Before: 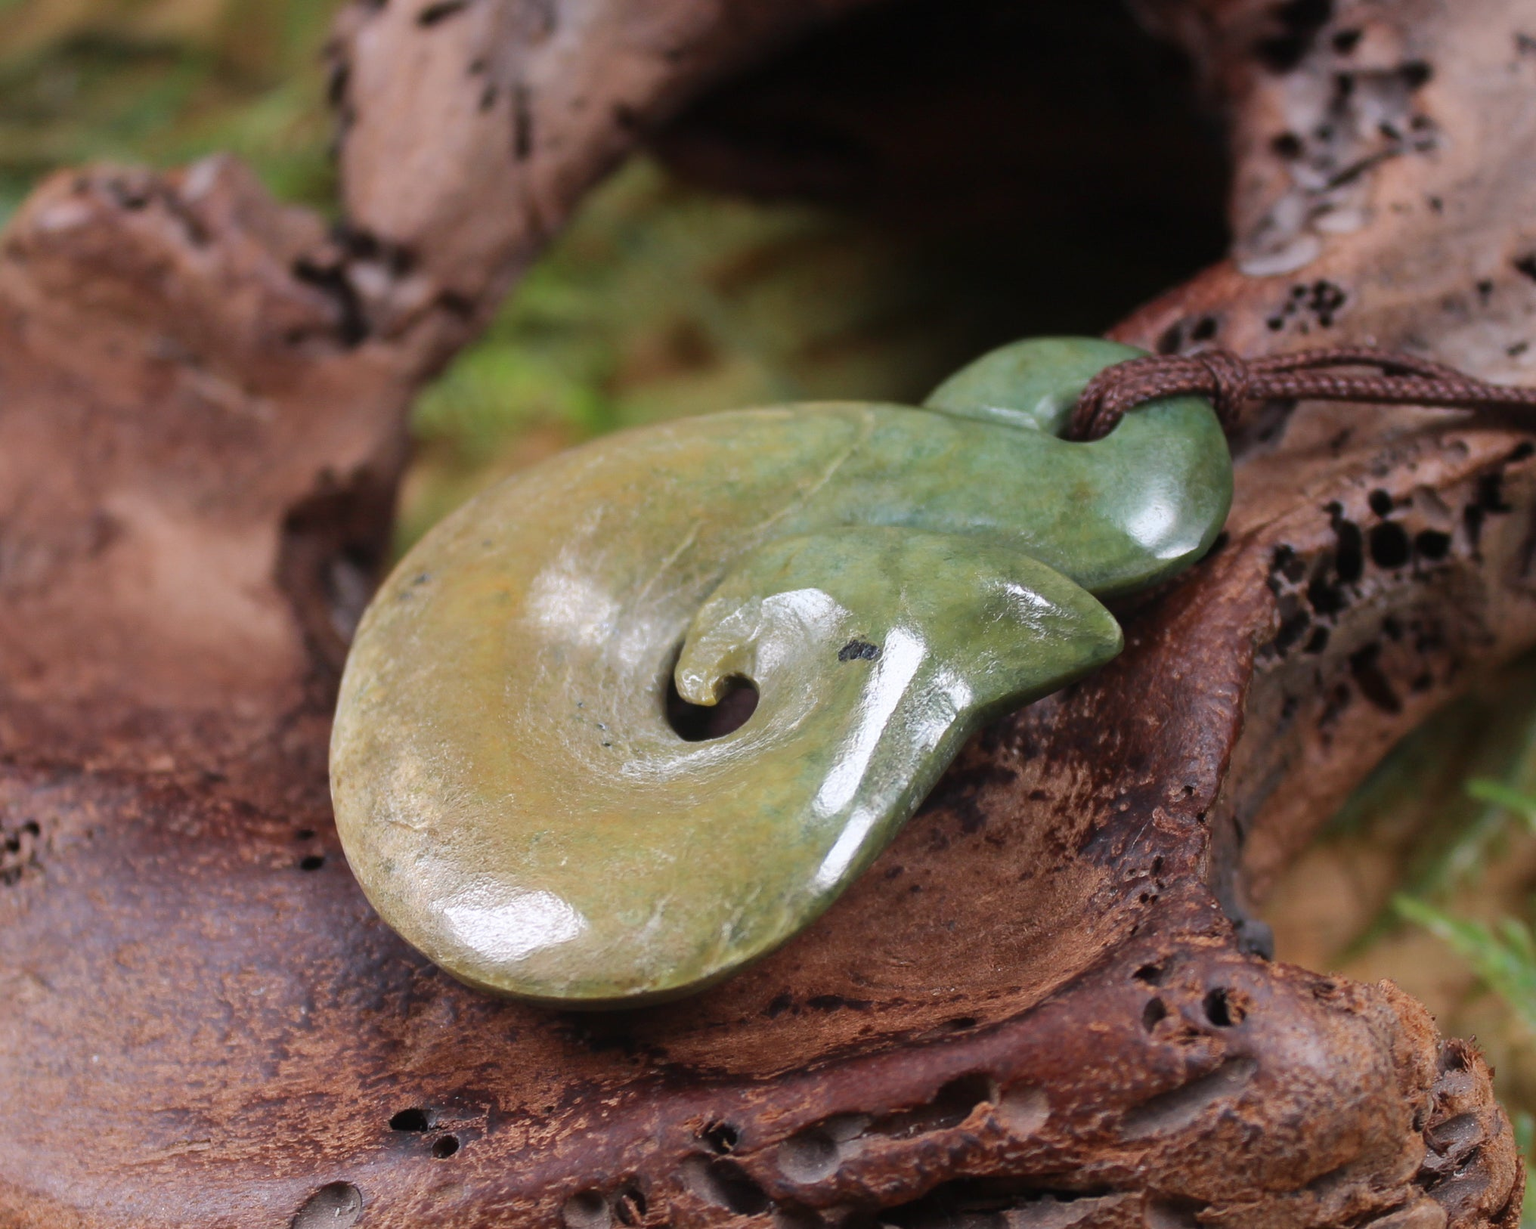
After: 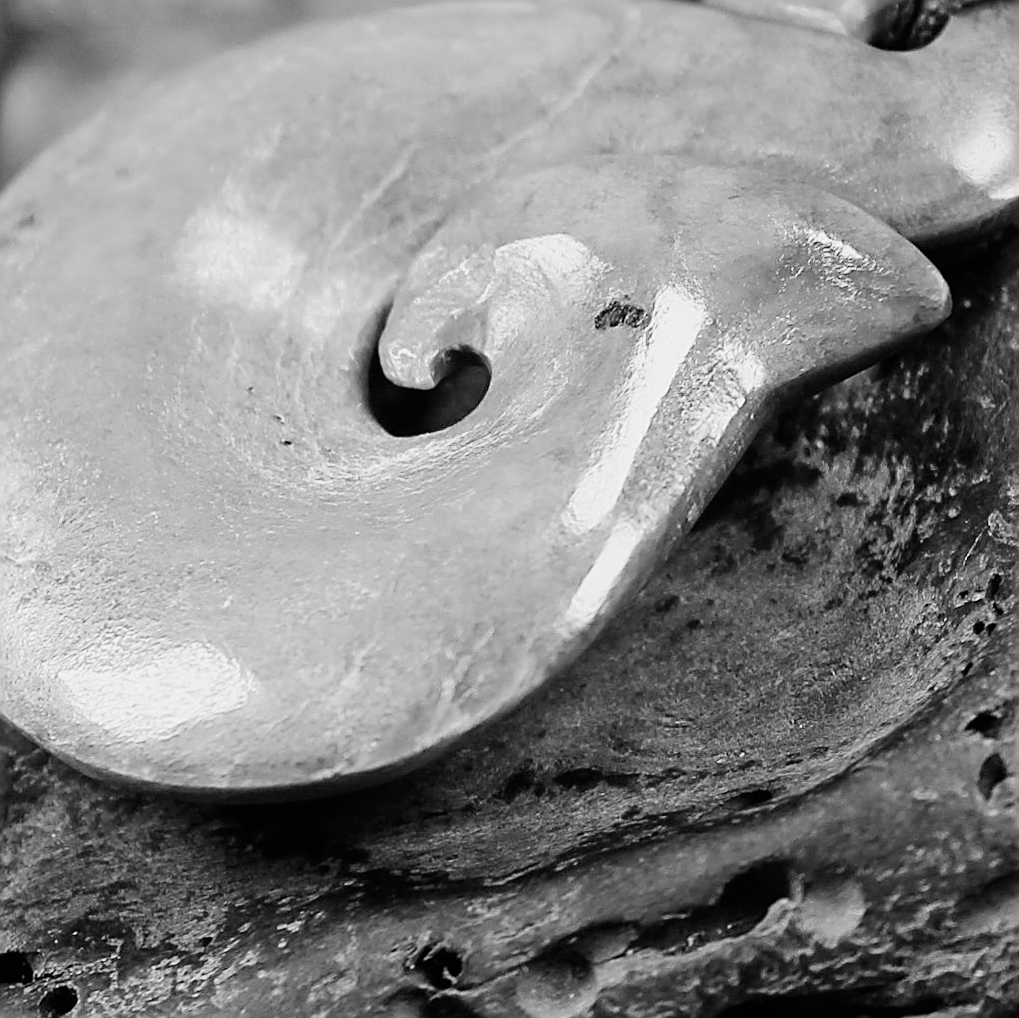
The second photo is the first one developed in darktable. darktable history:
white balance: red 0.924, blue 1.095
exposure: exposure 0.74 EV, compensate highlight preservation false
filmic rgb: black relative exposure -5 EV, hardness 2.88, contrast 1.3, highlights saturation mix -30%
rotate and perspective: rotation -0.013°, lens shift (vertical) -0.027, lens shift (horizontal) 0.178, crop left 0.016, crop right 0.989, crop top 0.082, crop bottom 0.918
color balance: mode lift, gamma, gain (sRGB), lift [1.04, 1, 1, 0.97], gamma [1.01, 1, 1, 0.97], gain [0.96, 1, 1, 0.97]
crop and rotate: left 29.237%, top 31.152%, right 19.807%
sharpen: amount 1
monochrome: on, module defaults
